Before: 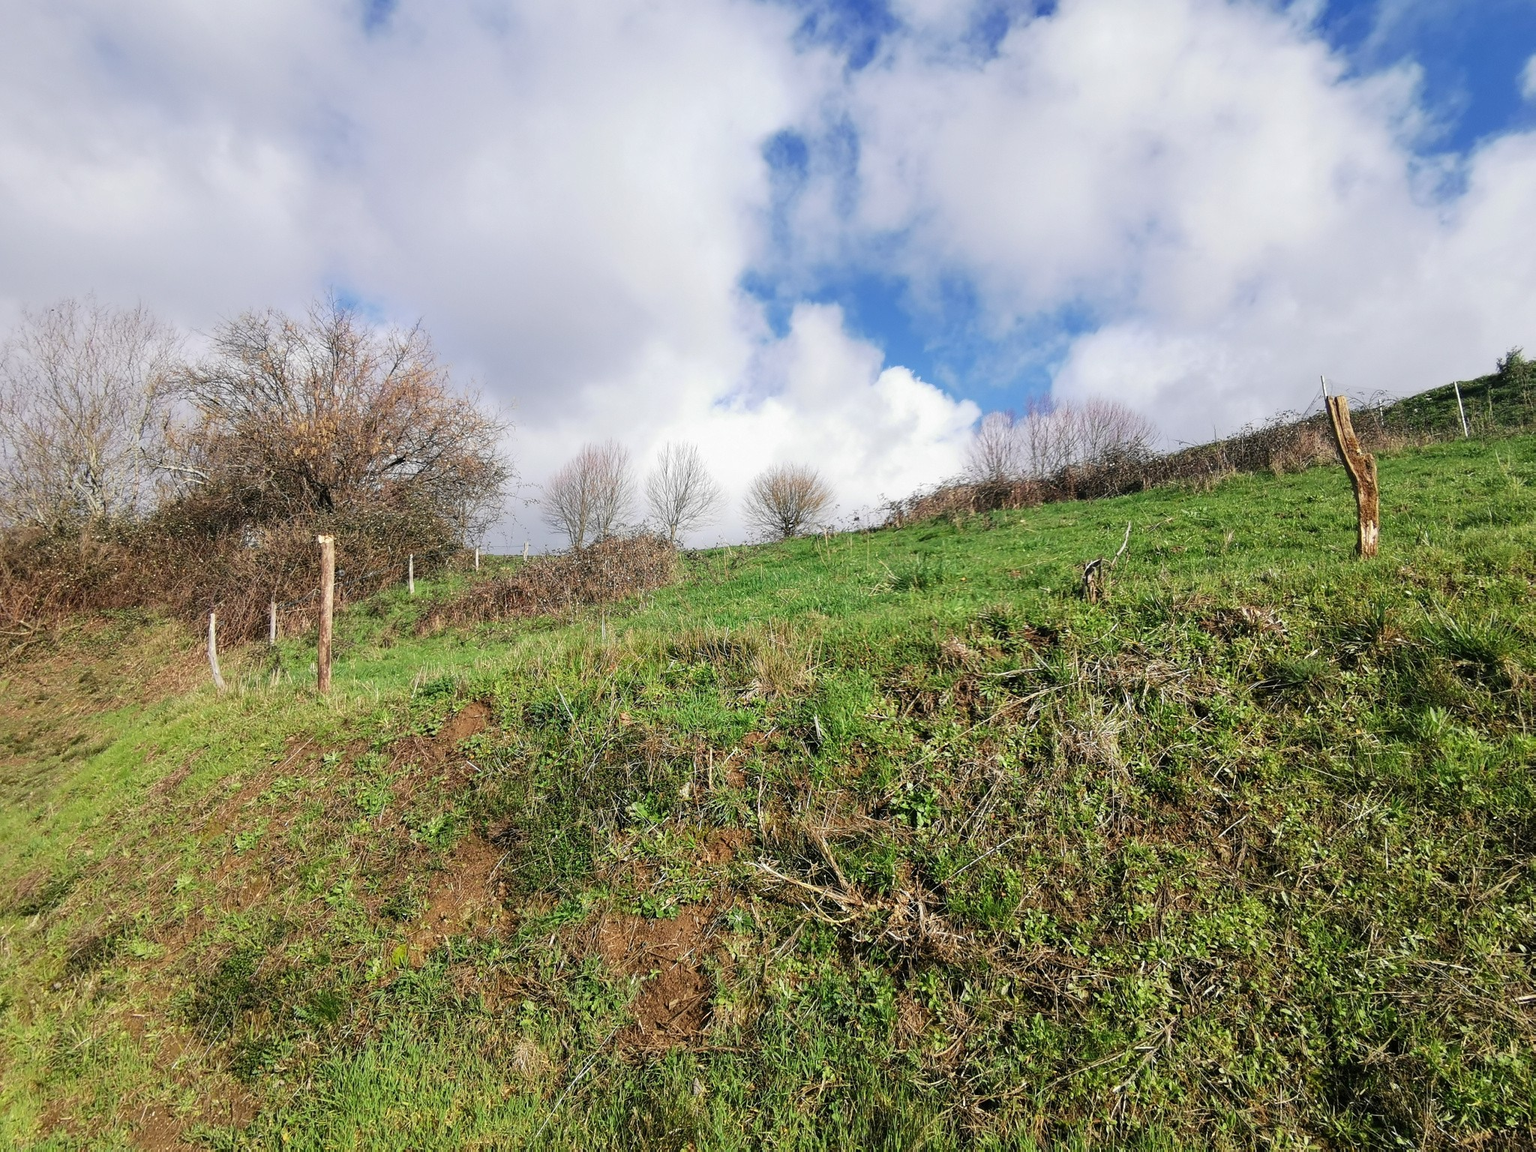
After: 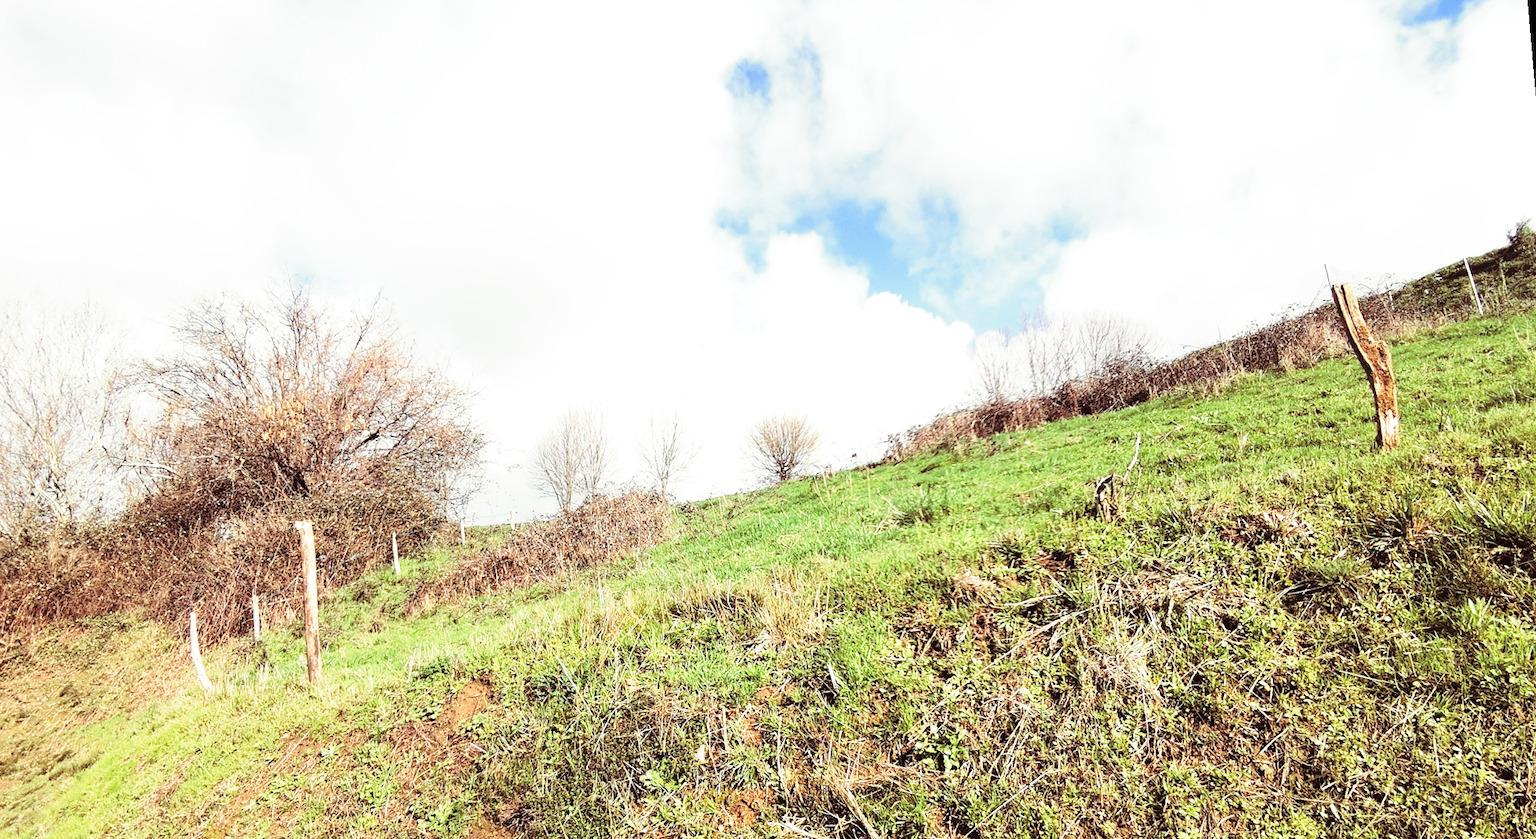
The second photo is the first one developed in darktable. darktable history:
split-toning: on, module defaults
crop: bottom 19.644%
base curve: curves: ch0 [(0, 0) (0.028, 0.03) (0.121, 0.232) (0.46, 0.748) (0.859, 0.968) (1, 1)], preserve colors none
rotate and perspective: rotation -5°, crop left 0.05, crop right 0.952, crop top 0.11, crop bottom 0.89
white balance: red 1.009, blue 0.985
exposure: exposure 0.6 EV, compensate highlight preservation false
